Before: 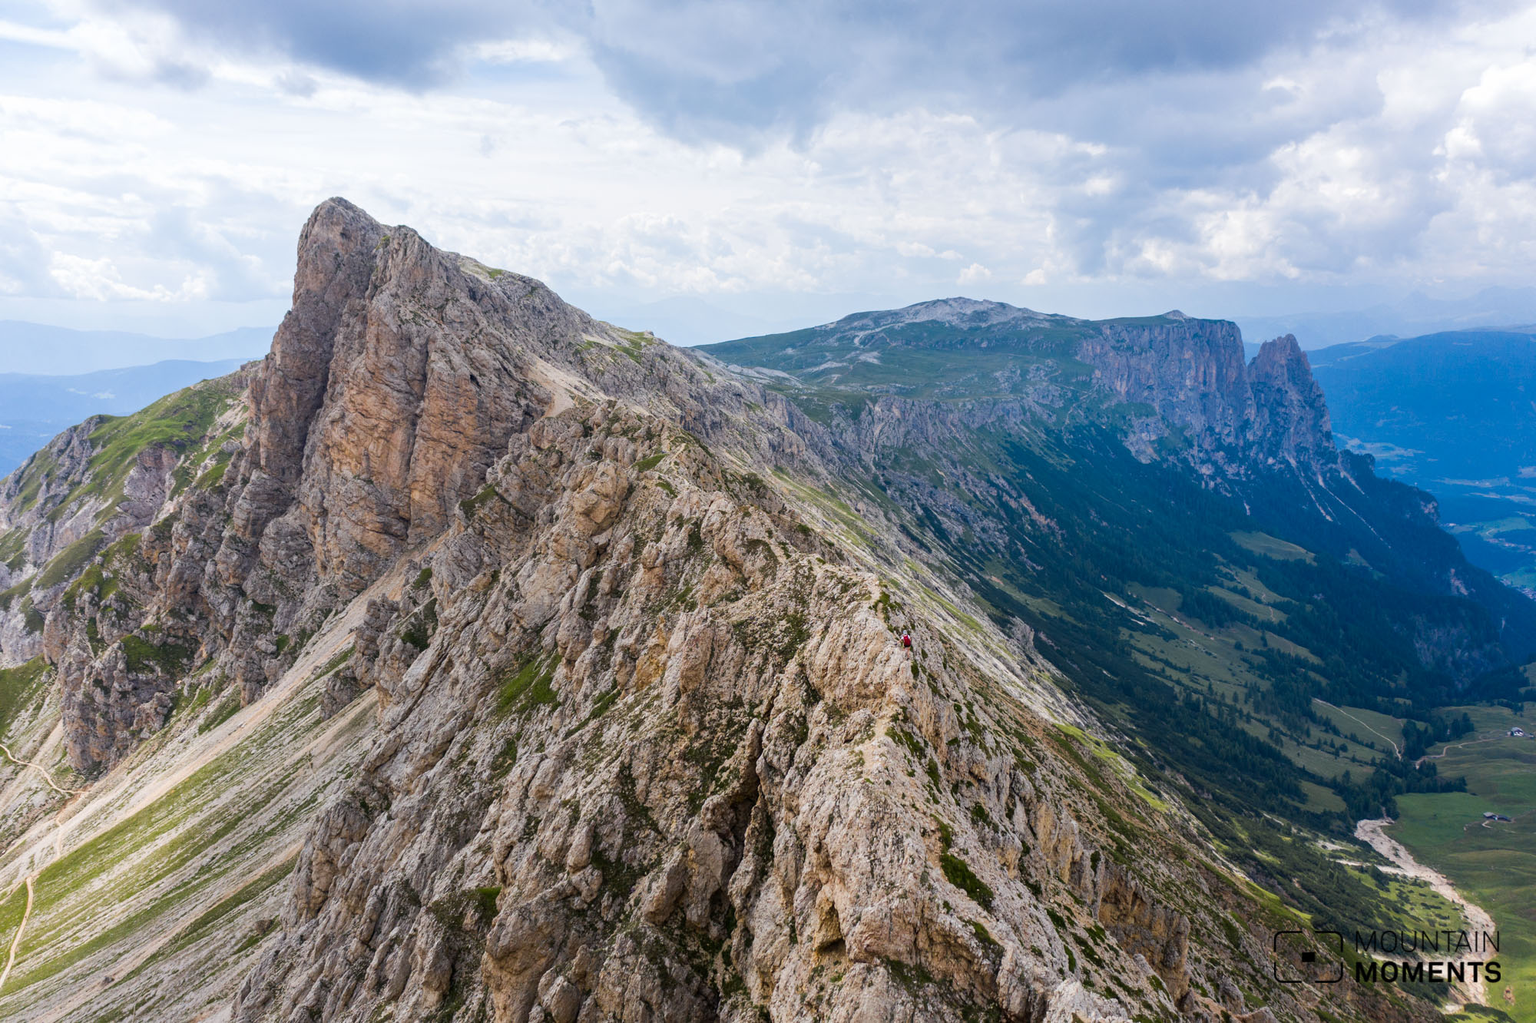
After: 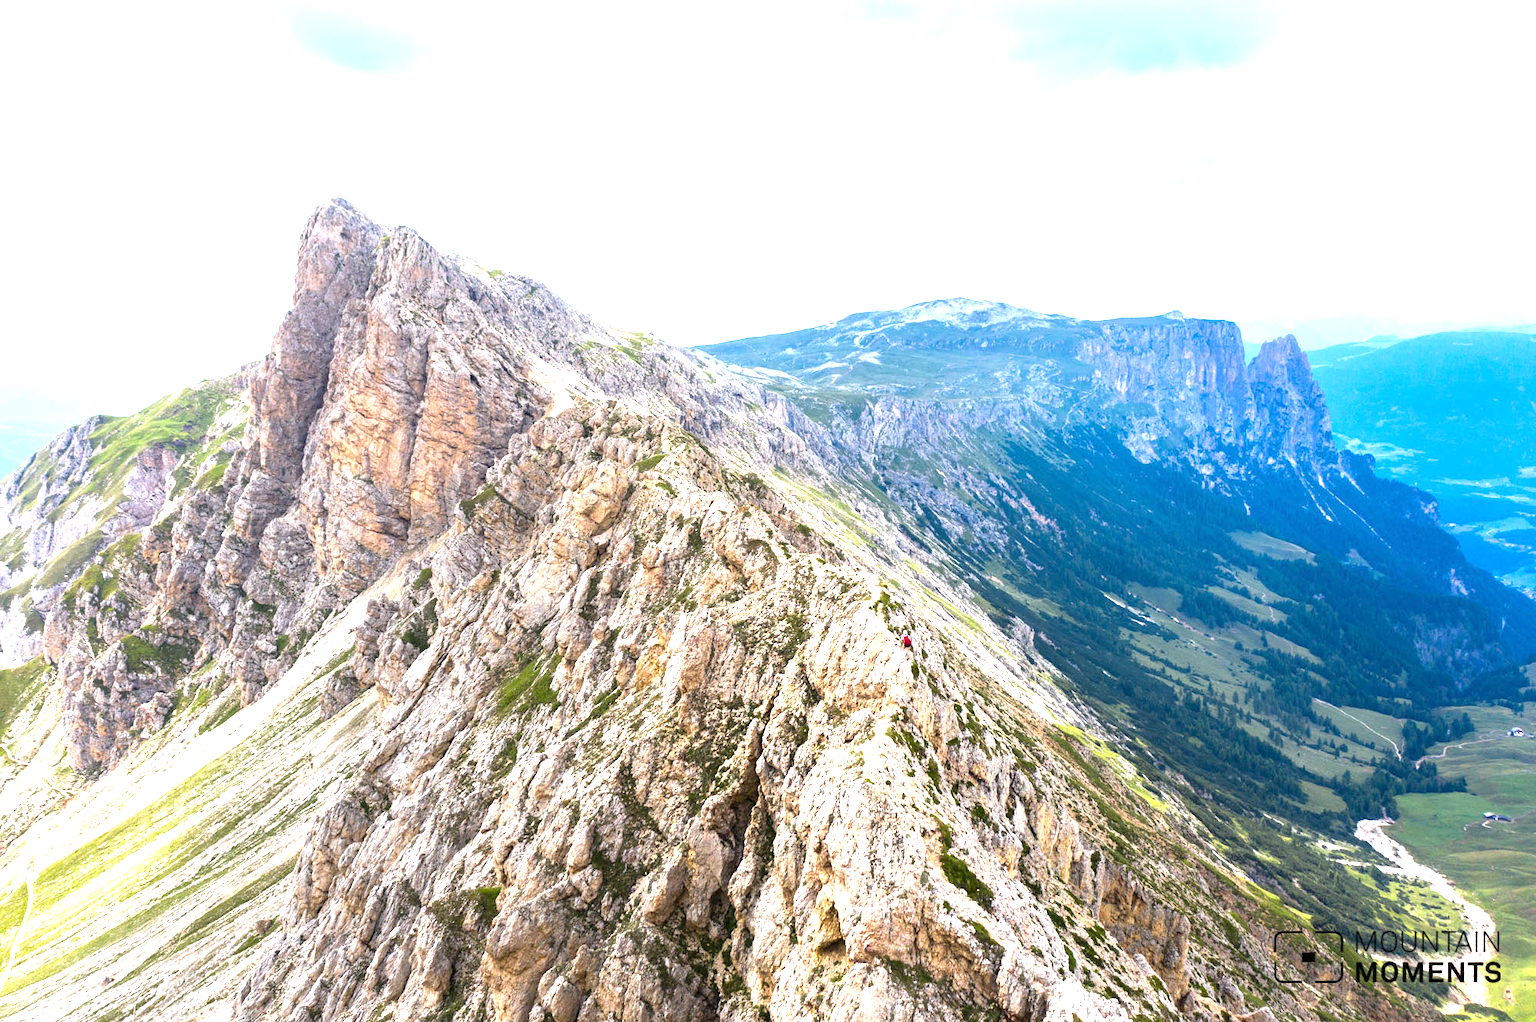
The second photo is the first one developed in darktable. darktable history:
exposure: exposure 2 EV, compensate exposure bias true, compensate highlight preservation false
